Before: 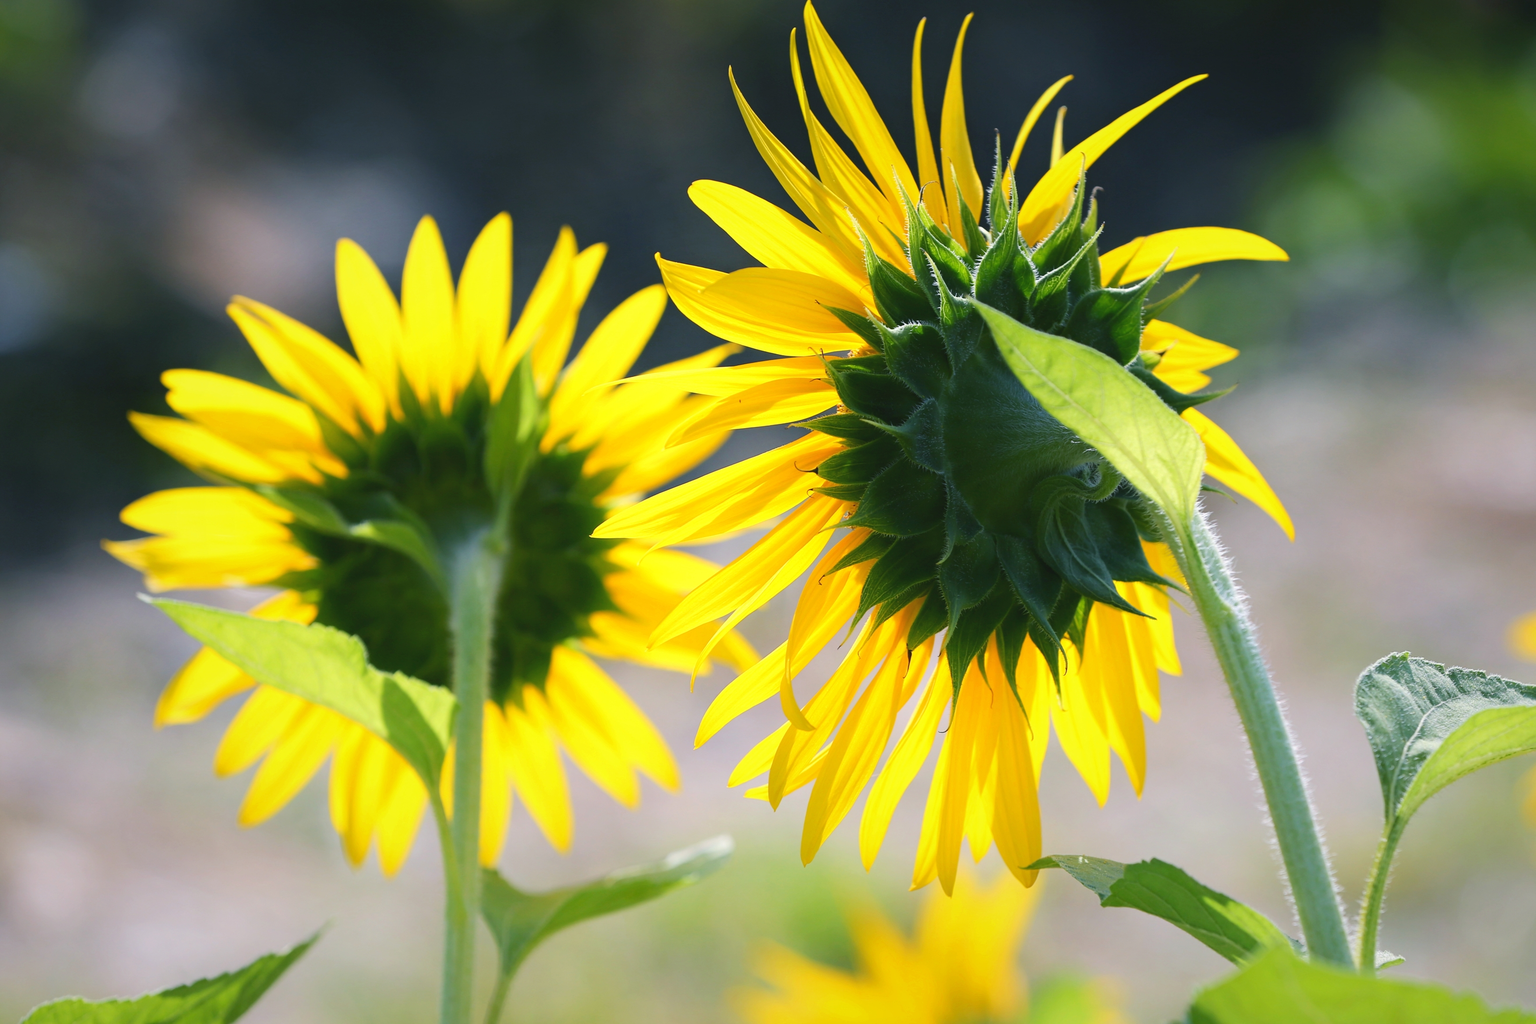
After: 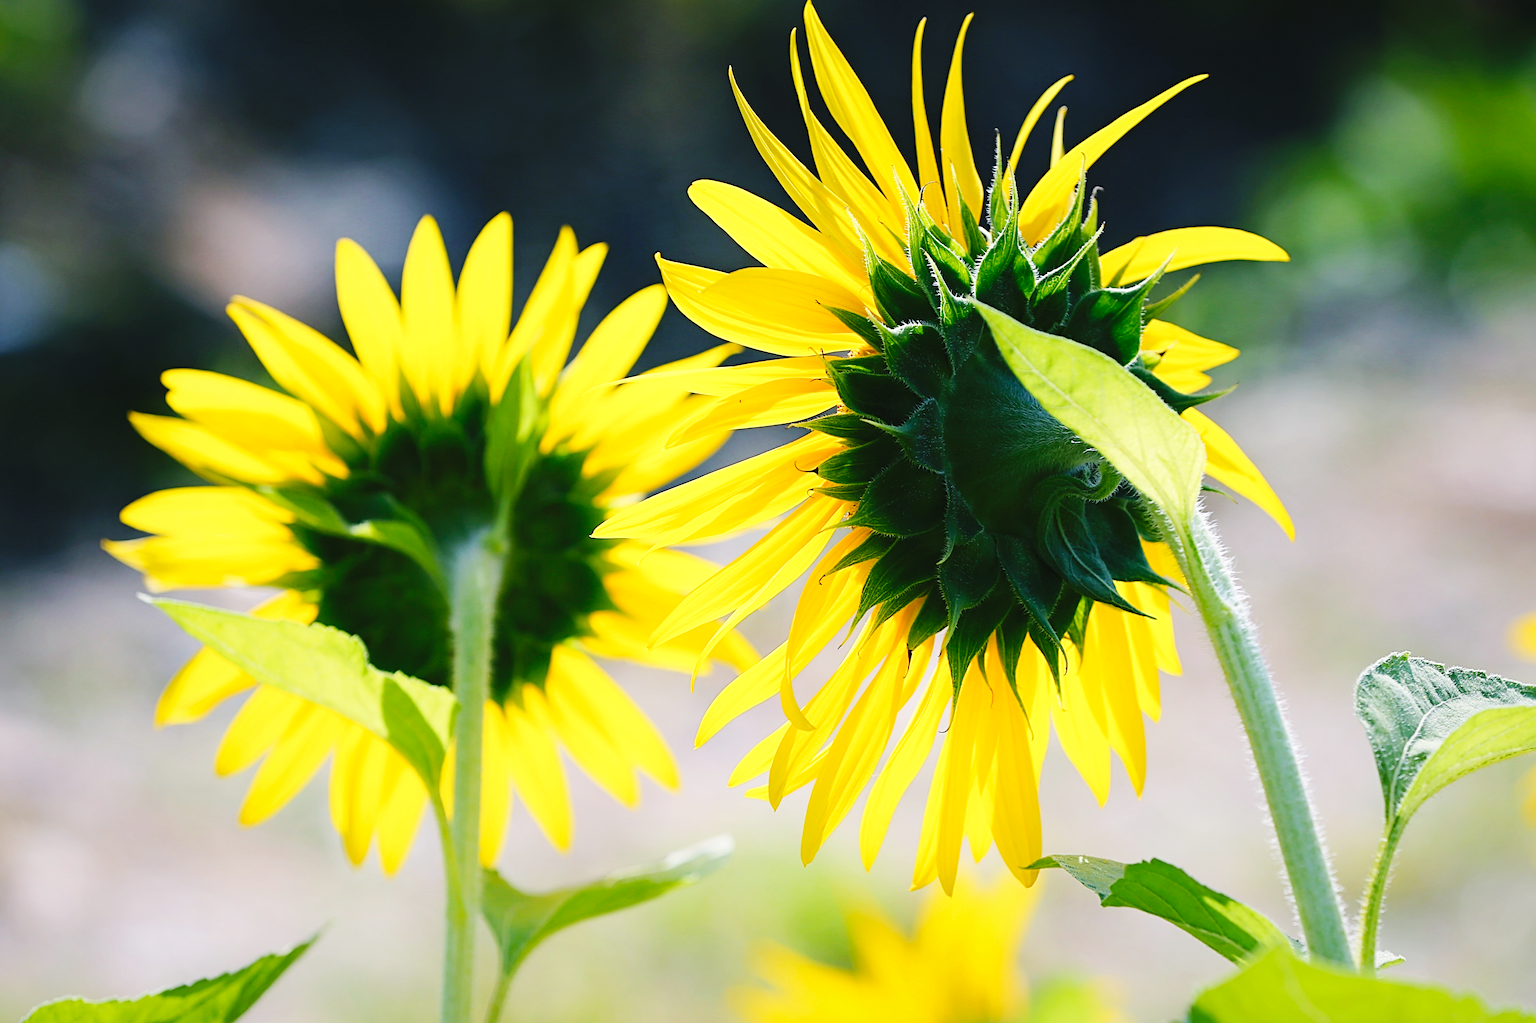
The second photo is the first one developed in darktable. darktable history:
sharpen: radius 2.736
base curve: curves: ch0 [(0, 0) (0.036, 0.025) (0.121, 0.166) (0.206, 0.329) (0.605, 0.79) (1, 1)], preserve colors none
